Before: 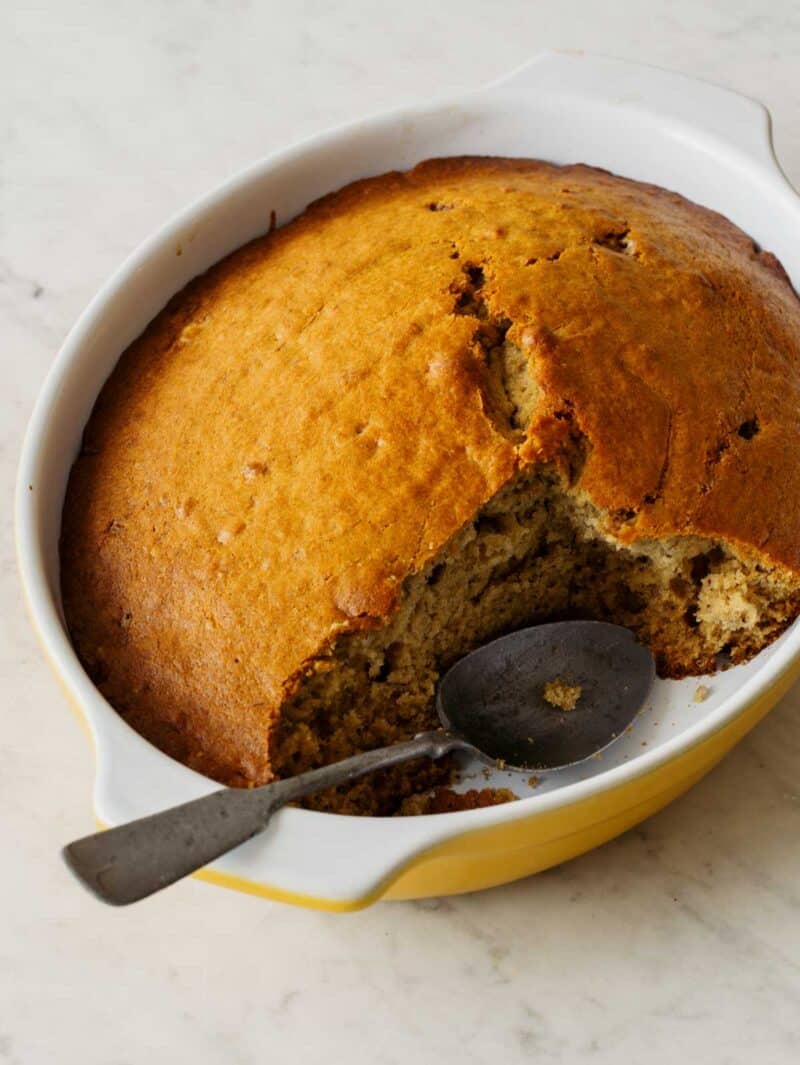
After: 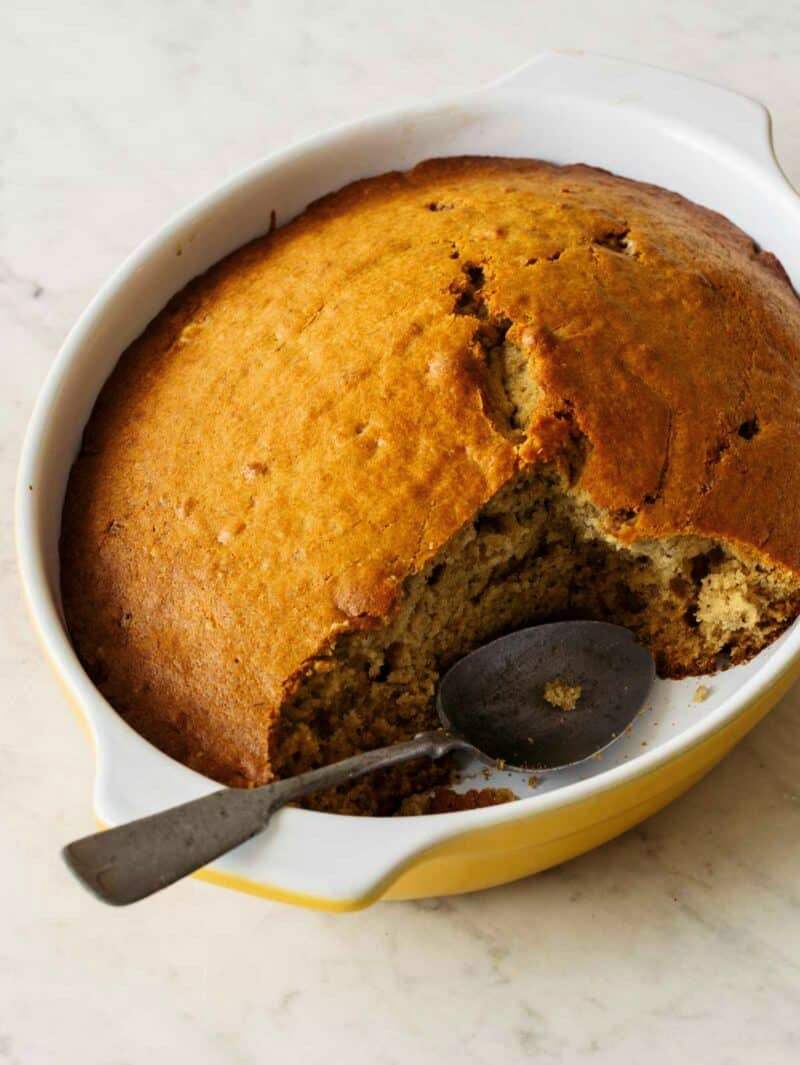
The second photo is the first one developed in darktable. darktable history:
velvia: on, module defaults
color balance rgb: shadows lift › luminance -10%, highlights gain › luminance 10%, saturation formula JzAzBz (2021)
